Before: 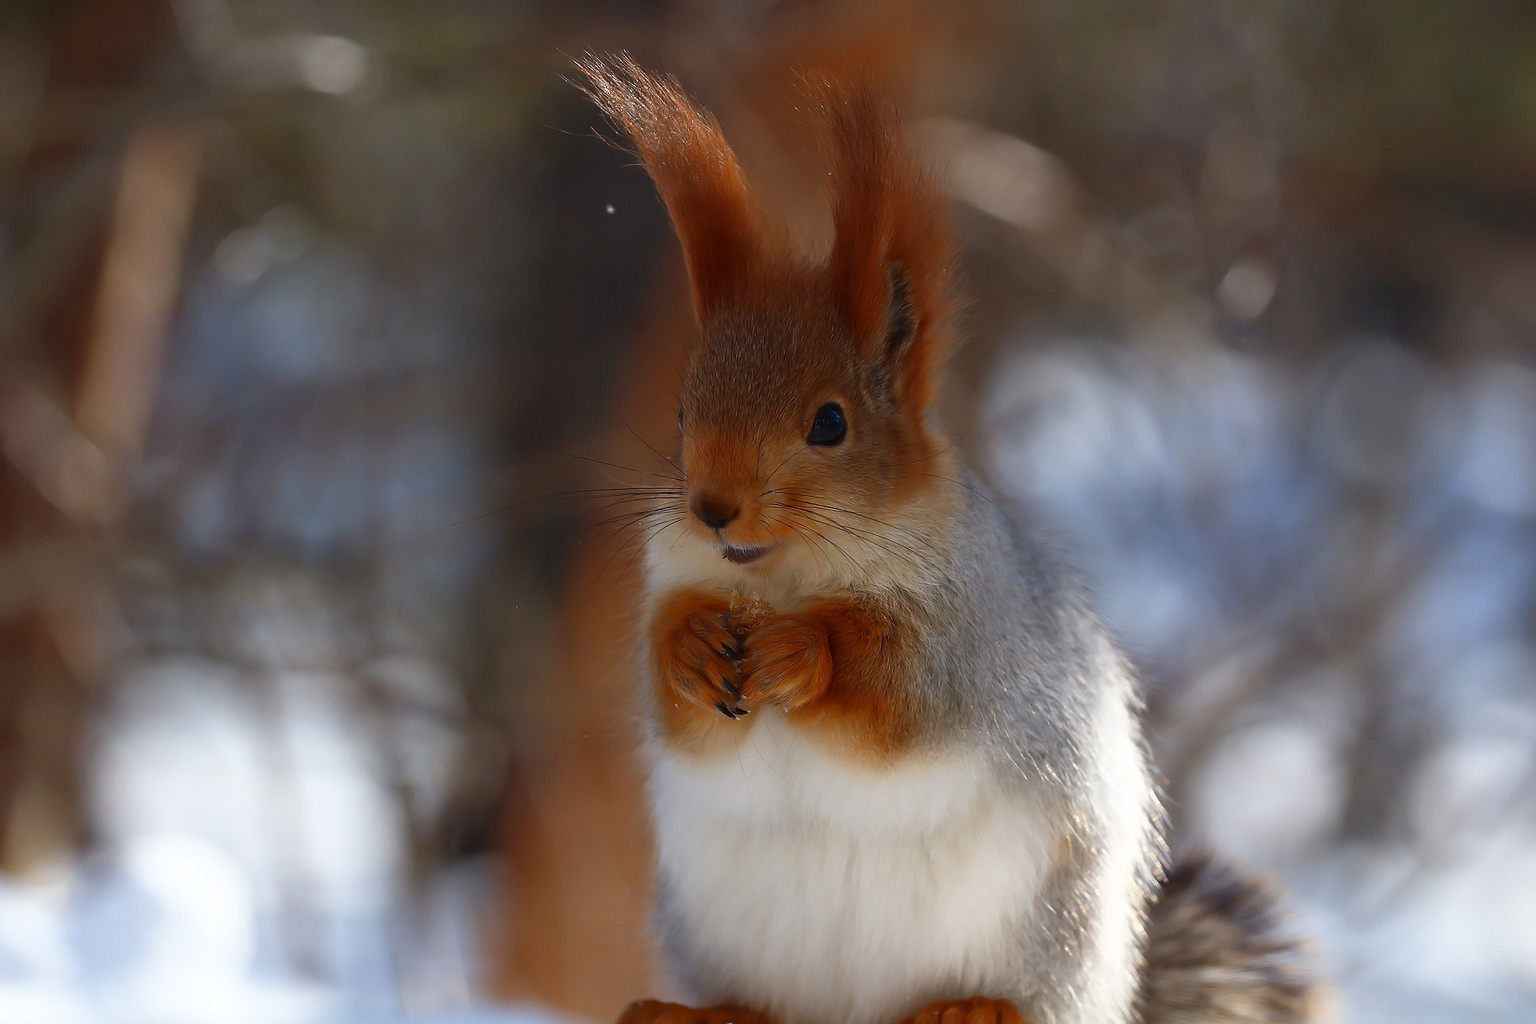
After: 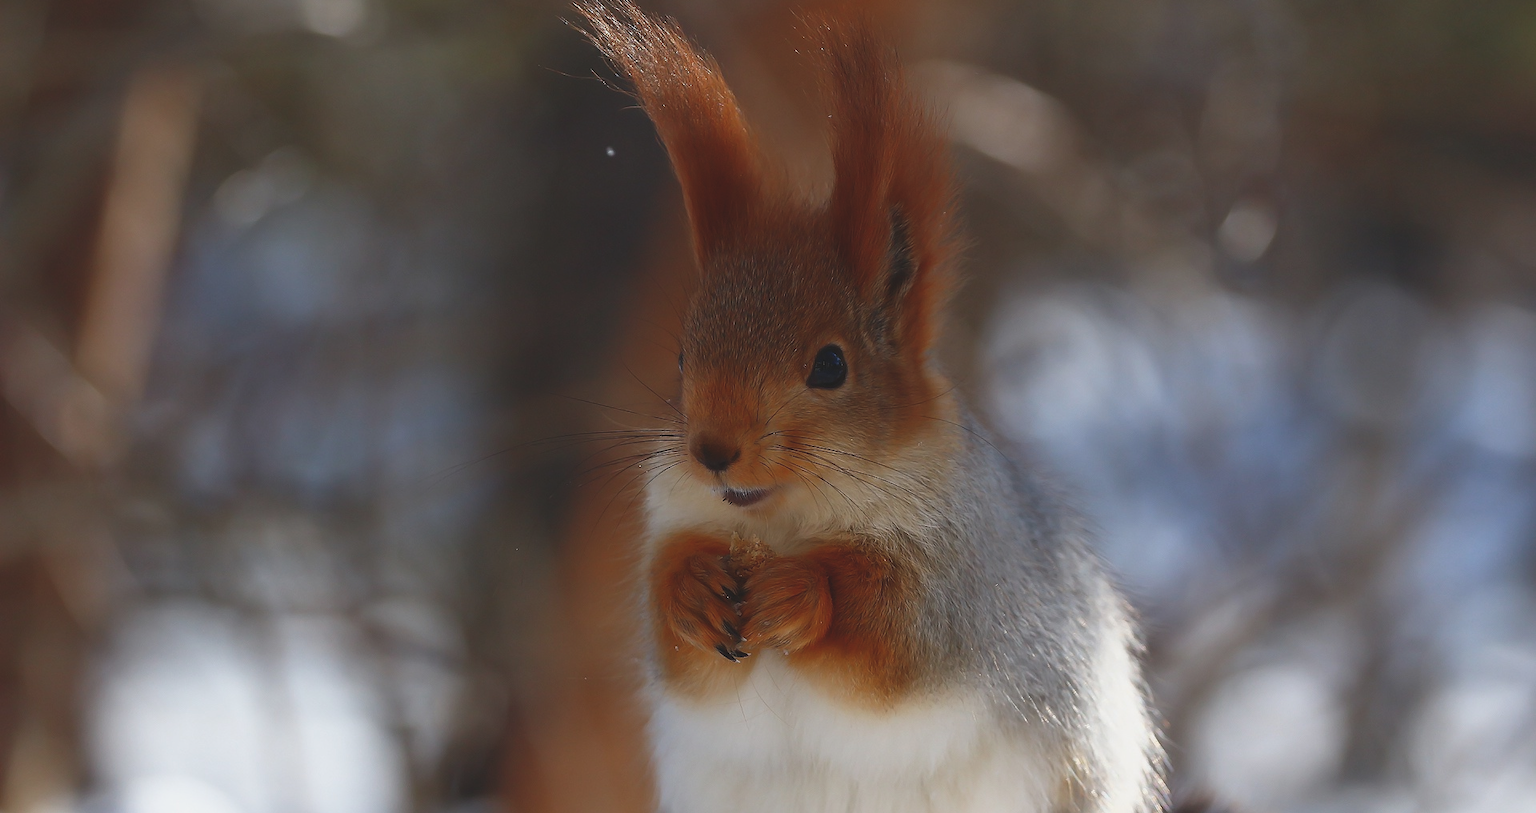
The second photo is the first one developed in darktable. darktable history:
crop and rotate: top 5.654%, bottom 14.836%
exposure: black level correction -0.013, exposure -0.189 EV, compensate highlight preservation false
